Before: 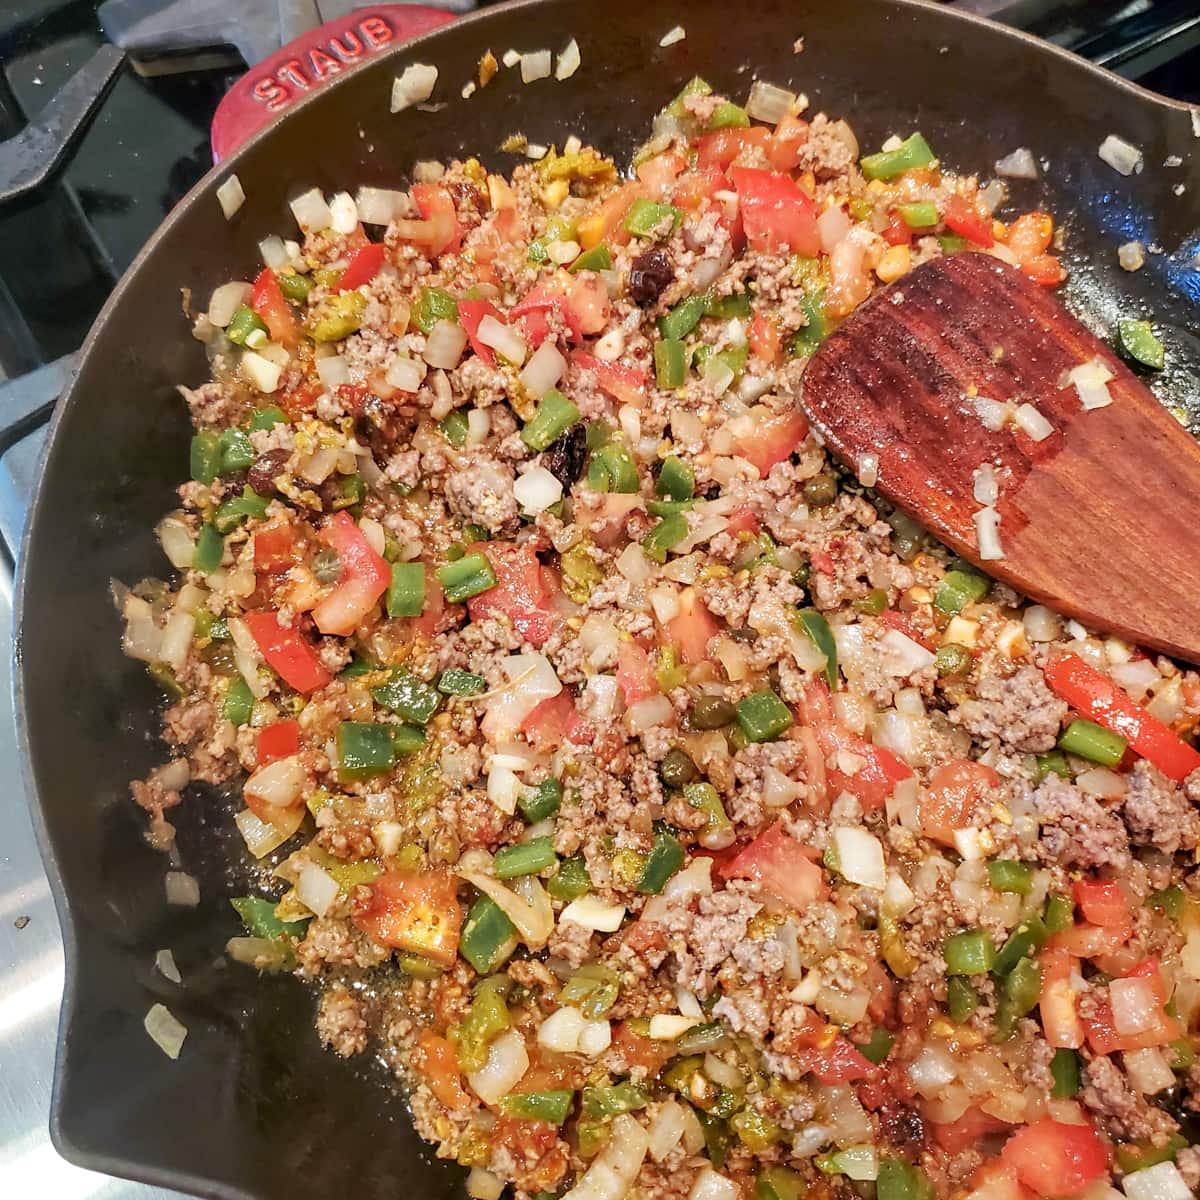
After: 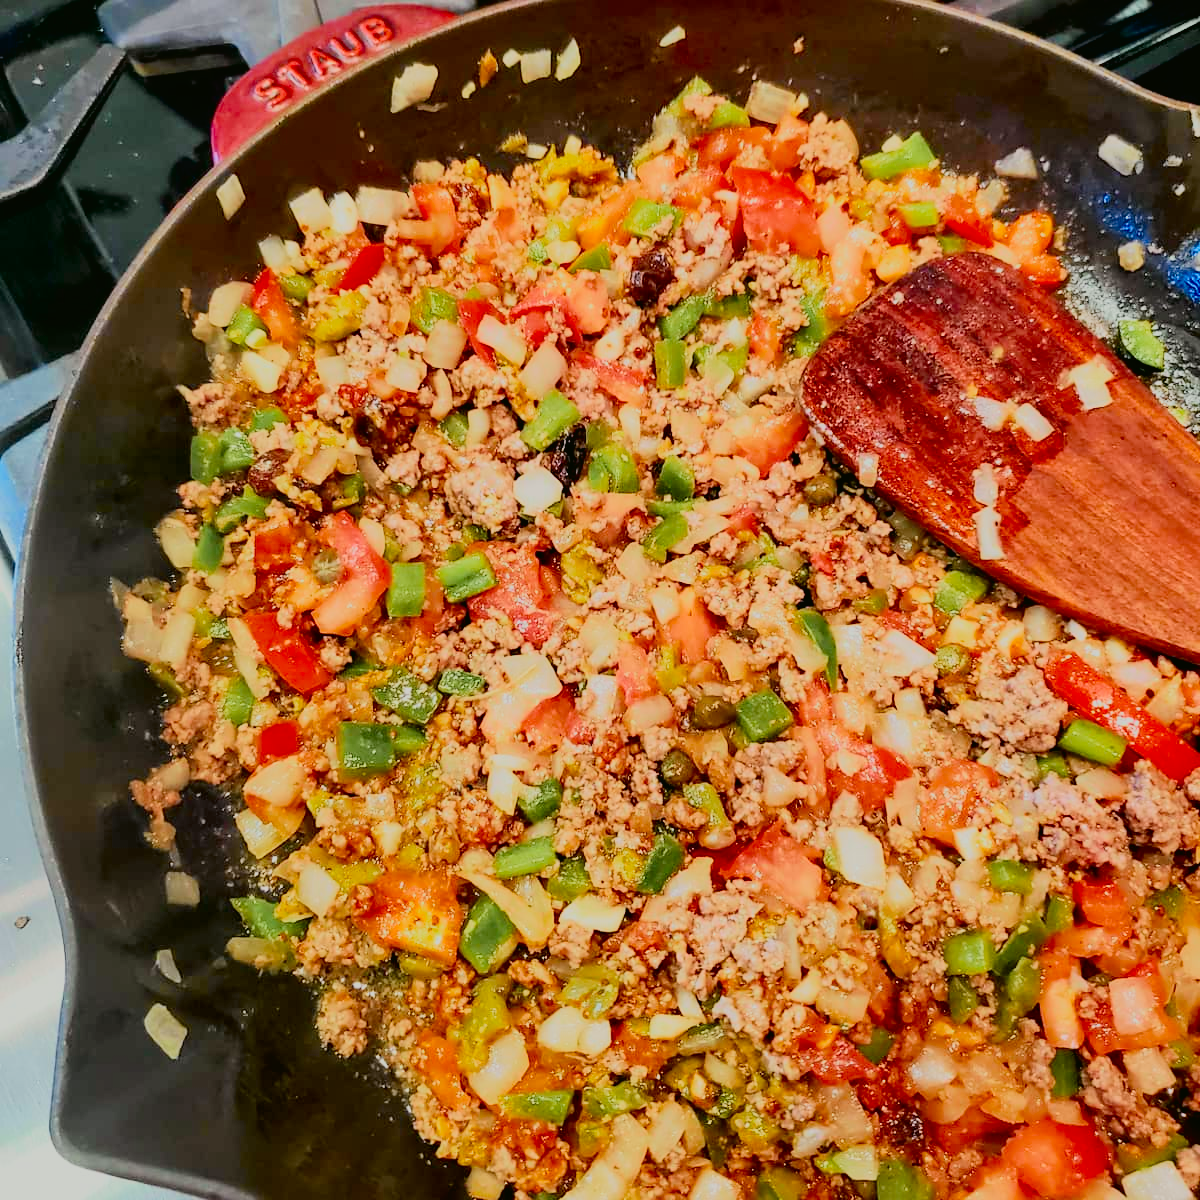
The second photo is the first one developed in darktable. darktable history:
tone curve: curves: ch0 [(0, 0.017) (0.091, 0.04) (0.296, 0.276) (0.439, 0.482) (0.64, 0.729) (0.785, 0.817) (0.995, 0.917)]; ch1 [(0, 0) (0.384, 0.365) (0.463, 0.447) (0.486, 0.474) (0.503, 0.497) (0.526, 0.52) (0.555, 0.564) (0.578, 0.589) (0.638, 0.66) (0.766, 0.773) (1, 1)]; ch2 [(0, 0) (0.374, 0.344) (0.446, 0.443) (0.501, 0.509) (0.528, 0.522) (0.569, 0.593) (0.61, 0.646) (0.666, 0.688) (1, 1)], color space Lab, independent channels, preserve colors none
filmic rgb: black relative exposure -8.79 EV, white relative exposure 4.98 EV, threshold 6 EV, target black luminance 0%, hardness 3.77, latitude 66.34%, contrast 0.822, highlights saturation mix 10%, shadows ↔ highlights balance 20%, add noise in highlights 0.1, color science v4 (2020), iterations of high-quality reconstruction 0, type of noise poissonian, enable highlight reconstruction true
